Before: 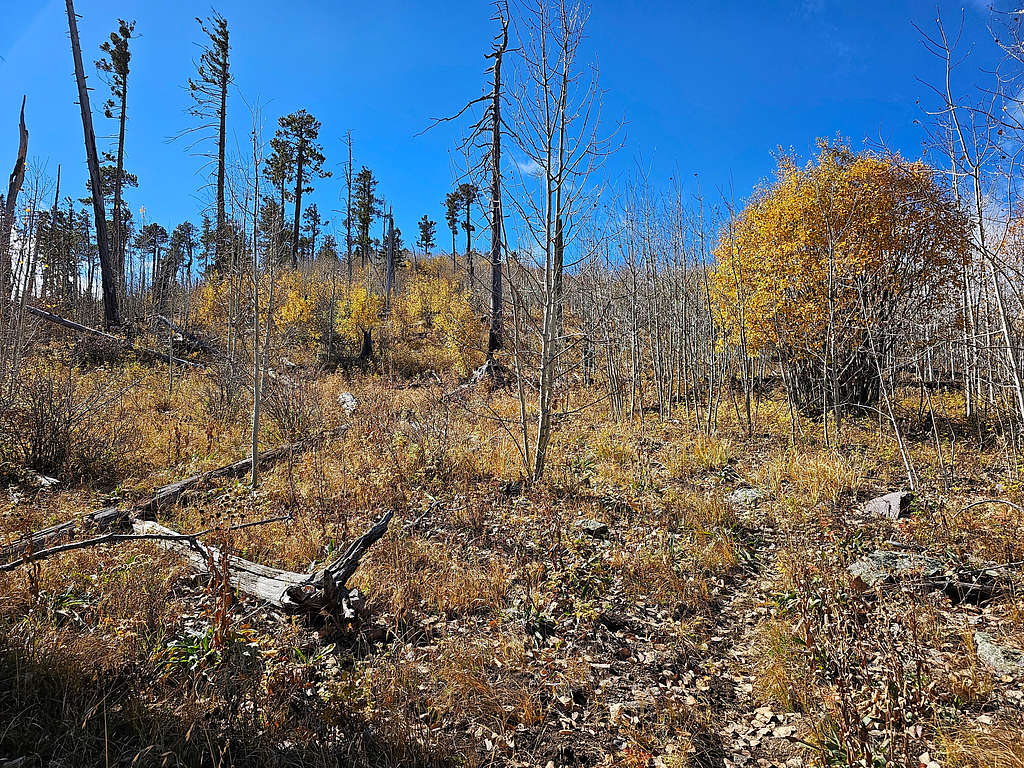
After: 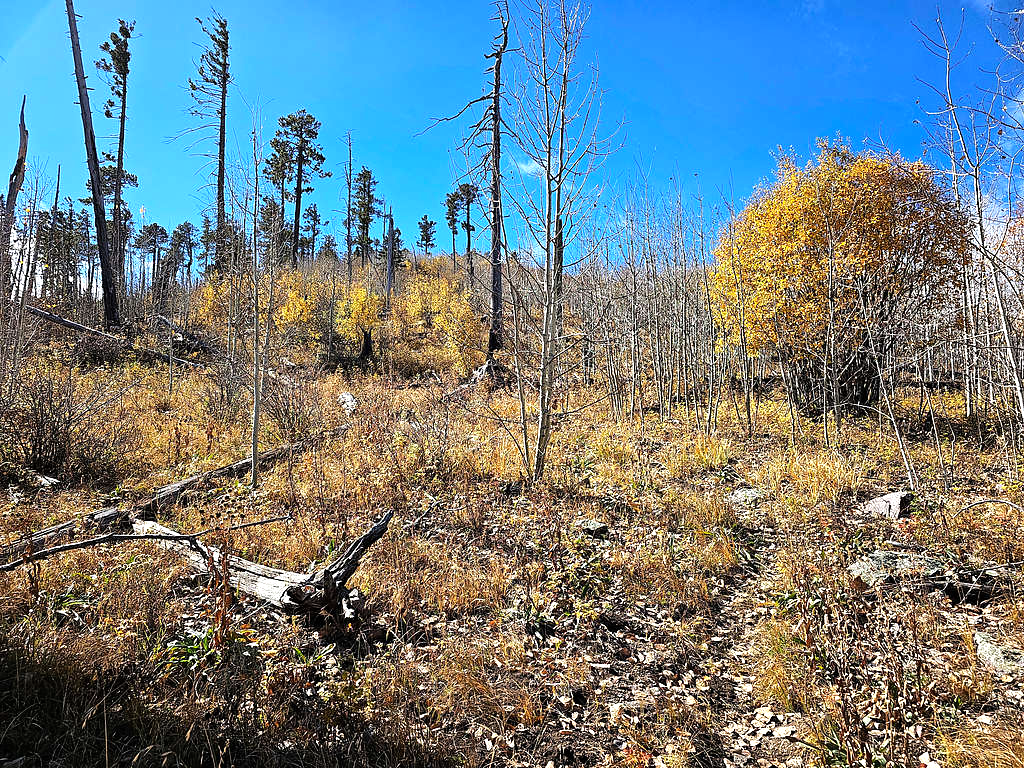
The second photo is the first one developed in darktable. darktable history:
tone equalizer: -8 EV -0.749 EV, -7 EV -0.67 EV, -6 EV -0.636 EV, -5 EV -0.402 EV, -3 EV 0.404 EV, -2 EV 0.6 EV, -1 EV 0.698 EV, +0 EV 0.77 EV, mask exposure compensation -0.503 EV
